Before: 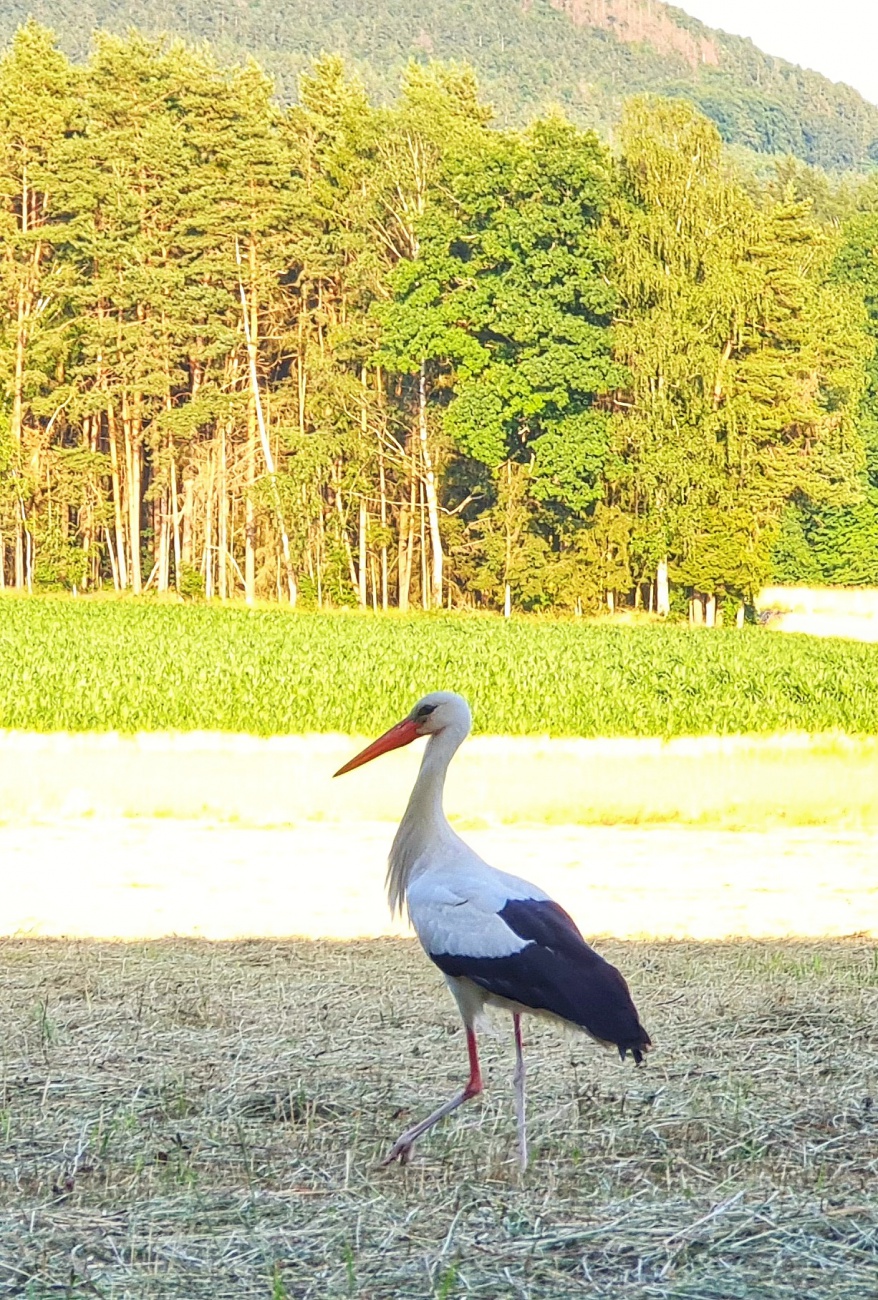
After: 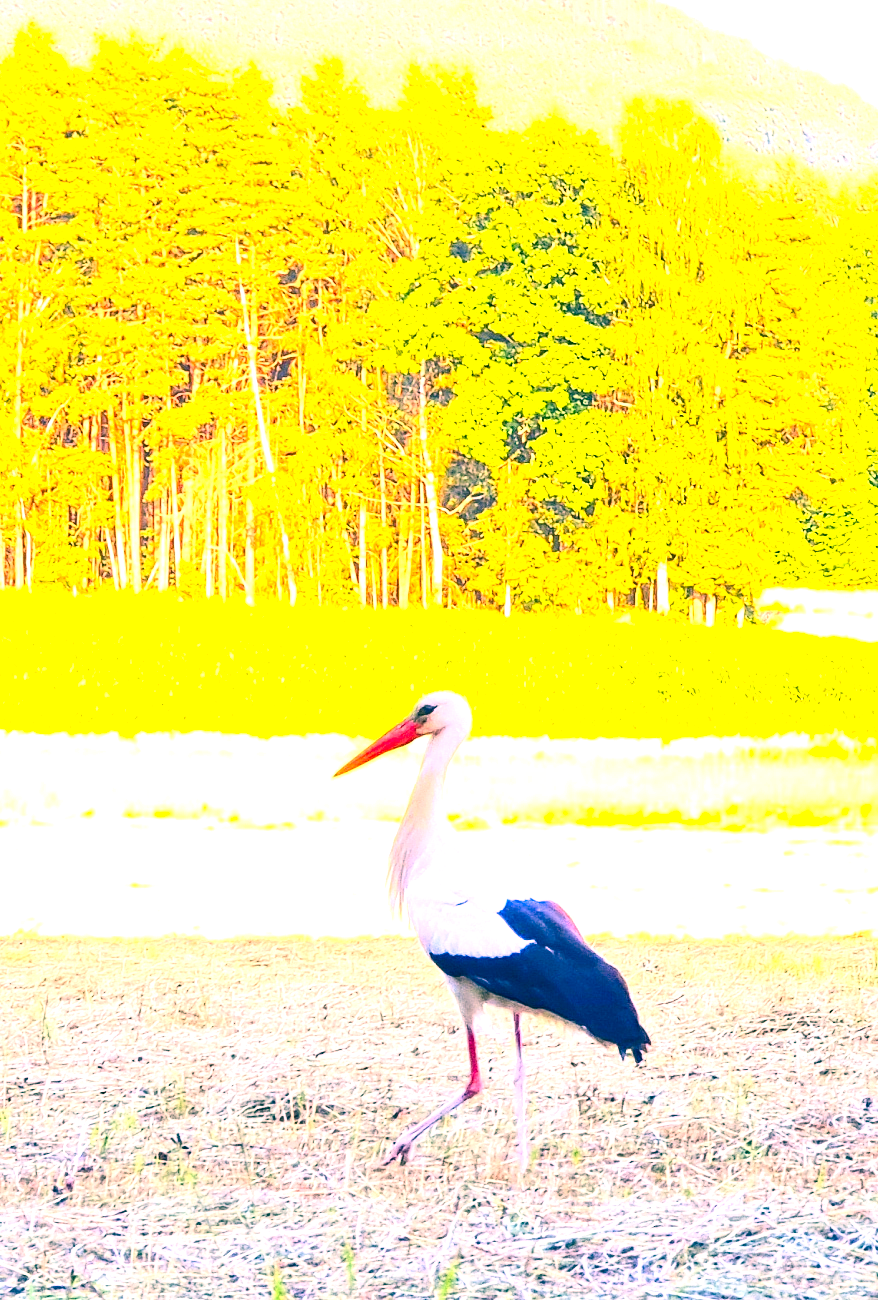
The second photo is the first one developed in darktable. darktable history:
color correction: highlights a* 16.59, highlights b* 0.328, shadows a* -15.08, shadows b* -14, saturation 1.52
exposure: black level correction 0, exposure 1.481 EV, compensate exposure bias true, compensate highlight preservation false
contrast brightness saturation: contrast 0.293
